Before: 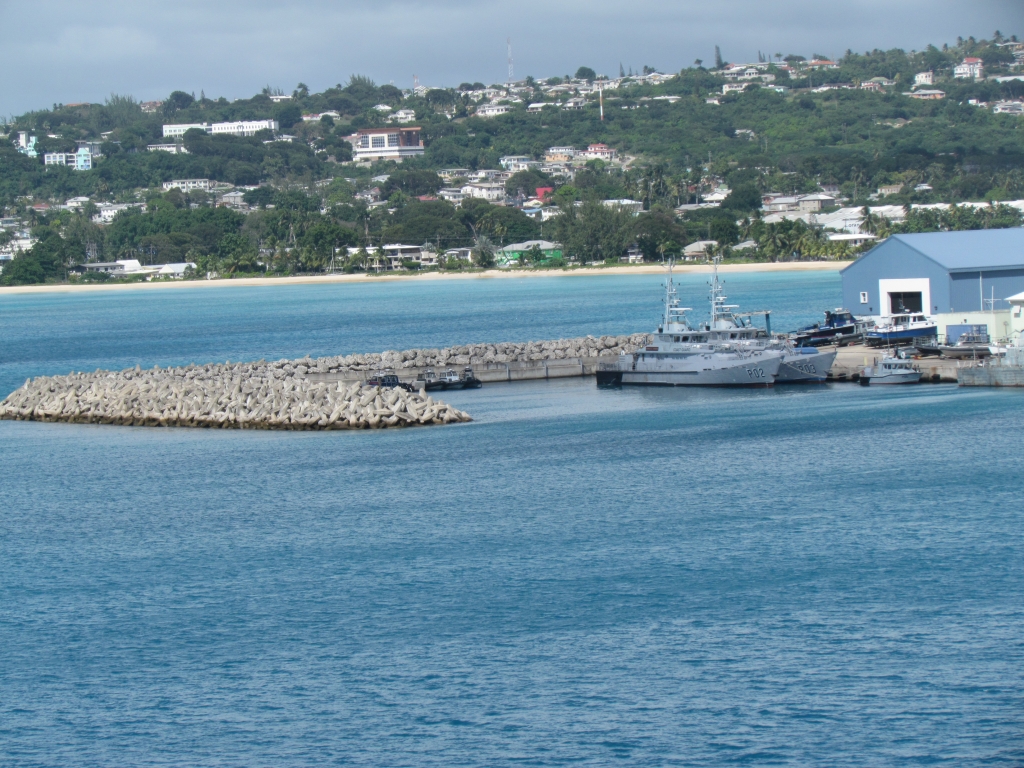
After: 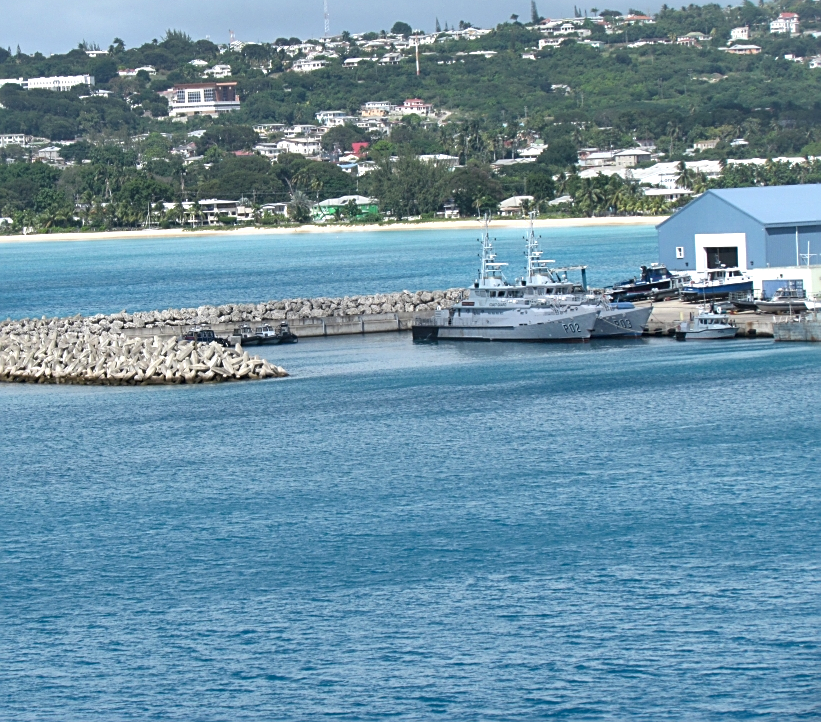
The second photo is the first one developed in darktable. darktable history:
crop and rotate: left 17.999%, top 5.973%, right 1.806%
tone equalizer: -8 EV -0.392 EV, -7 EV -0.414 EV, -6 EV -0.372 EV, -5 EV -0.243 EV, -3 EV 0.232 EV, -2 EV 0.308 EV, -1 EV 0.386 EV, +0 EV 0.43 EV, smoothing 1
sharpen: on, module defaults
shadows and highlights: radius 107.77, shadows 23.53, highlights -59.25, low approximation 0.01, soften with gaussian
